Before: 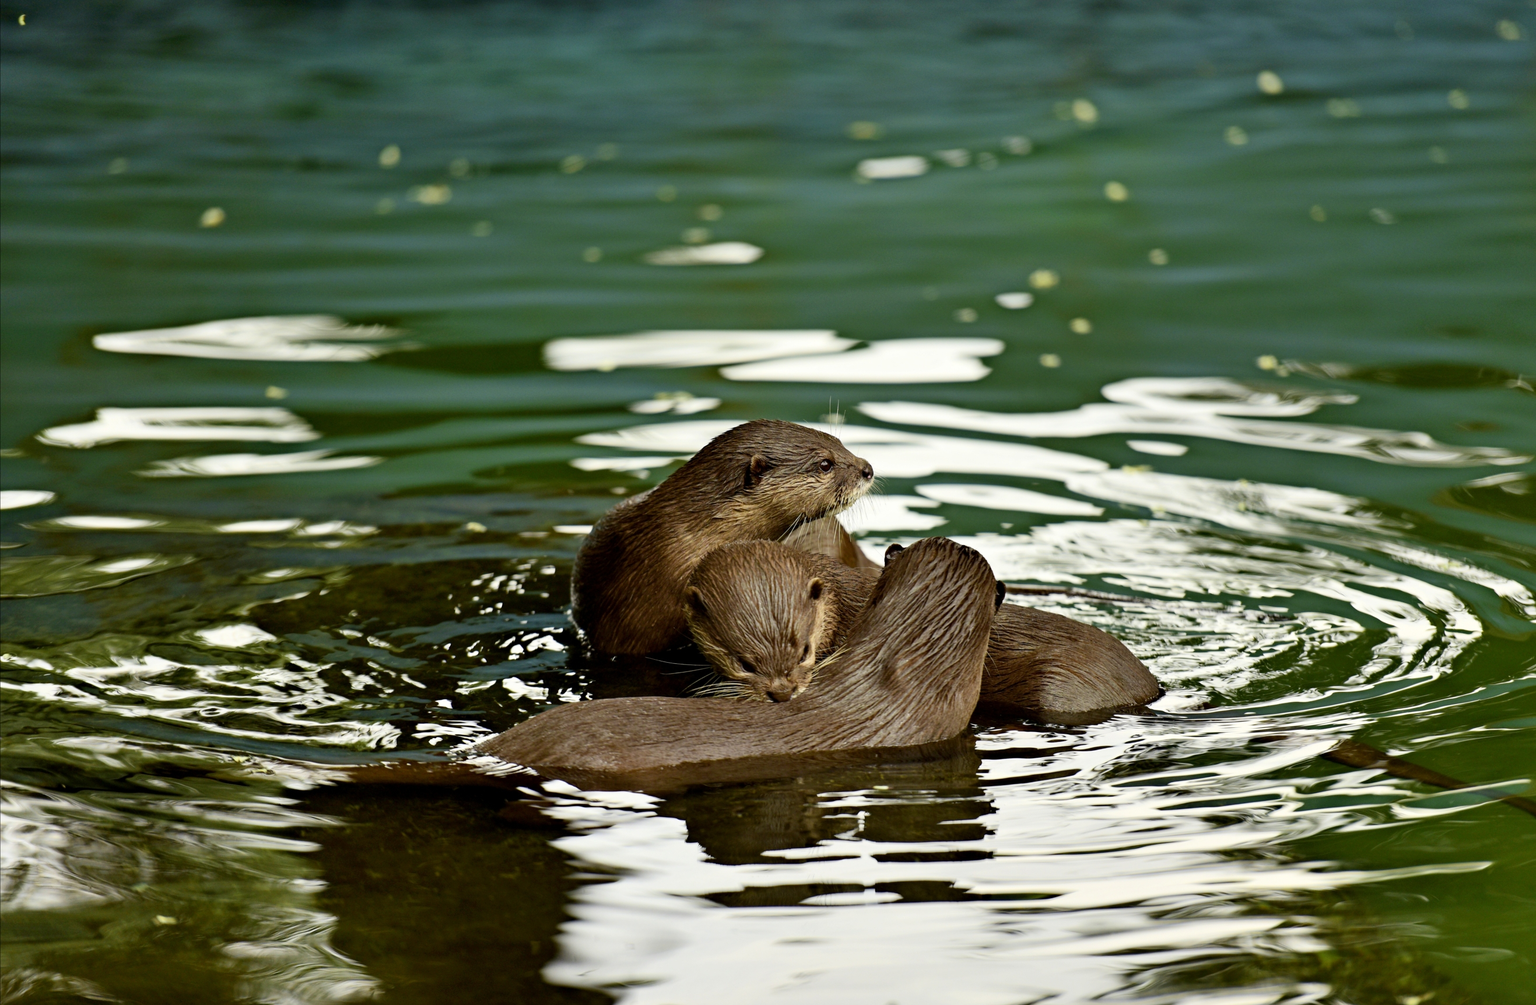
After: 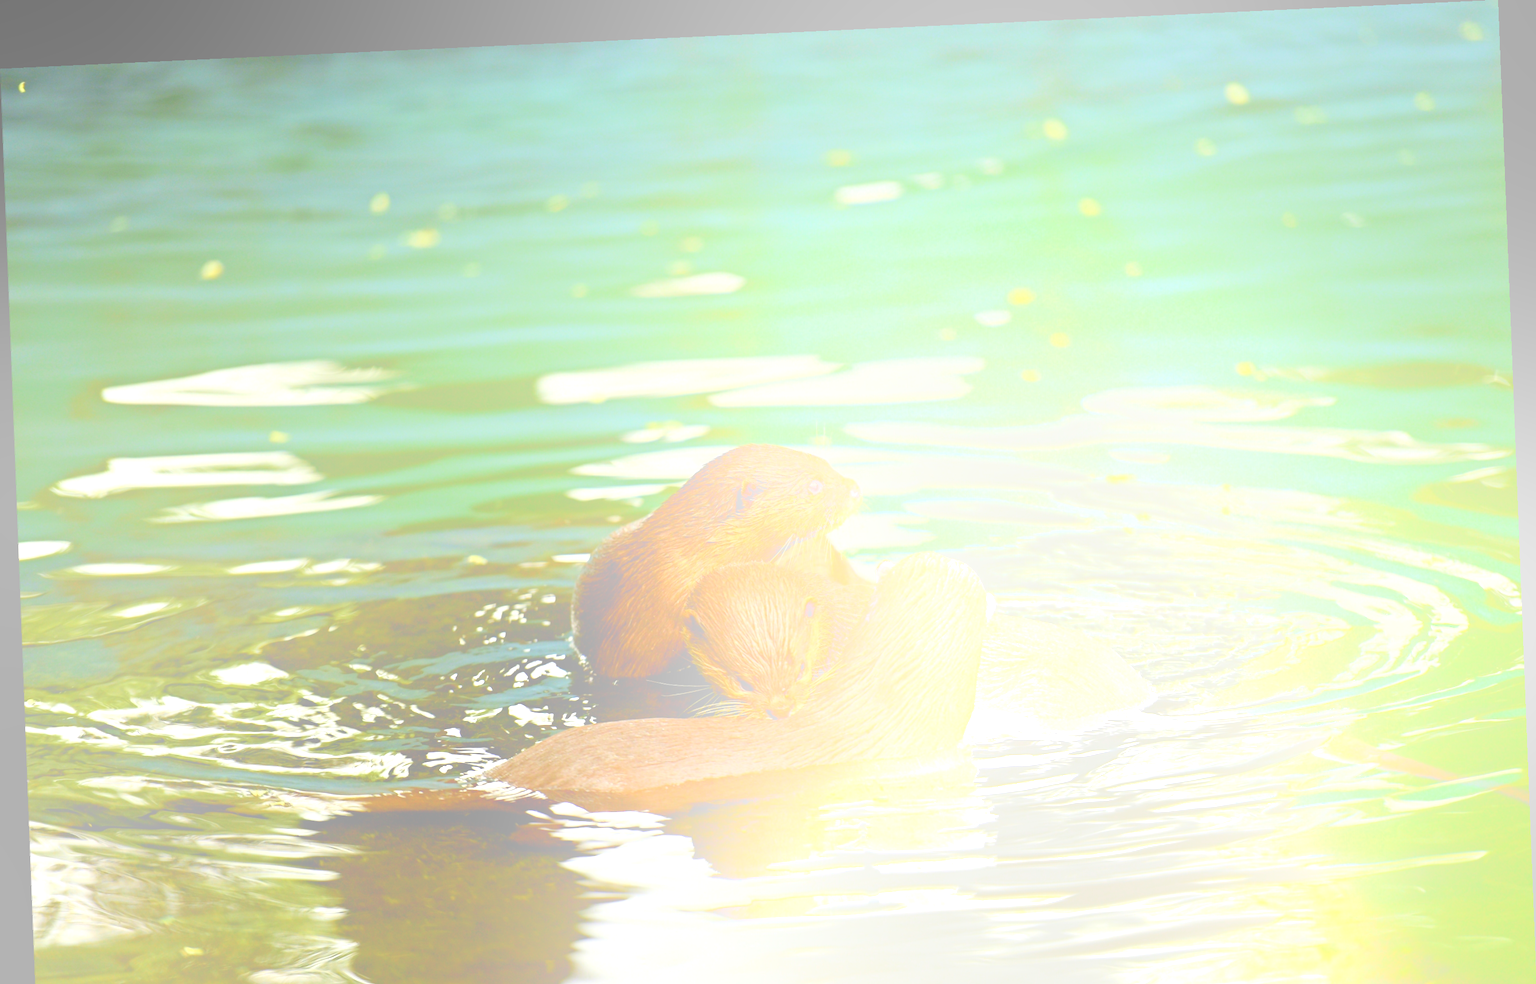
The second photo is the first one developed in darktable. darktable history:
rotate and perspective: rotation -2.22°, lens shift (horizontal) -0.022, automatic cropping off
bloom: size 70%, threshold 25%, strength 70%
exposure: black level correction 0, exposure 0.9 EV, compensate highlight preservation false
crop and rotate: top 0%, bottom 5.097%
